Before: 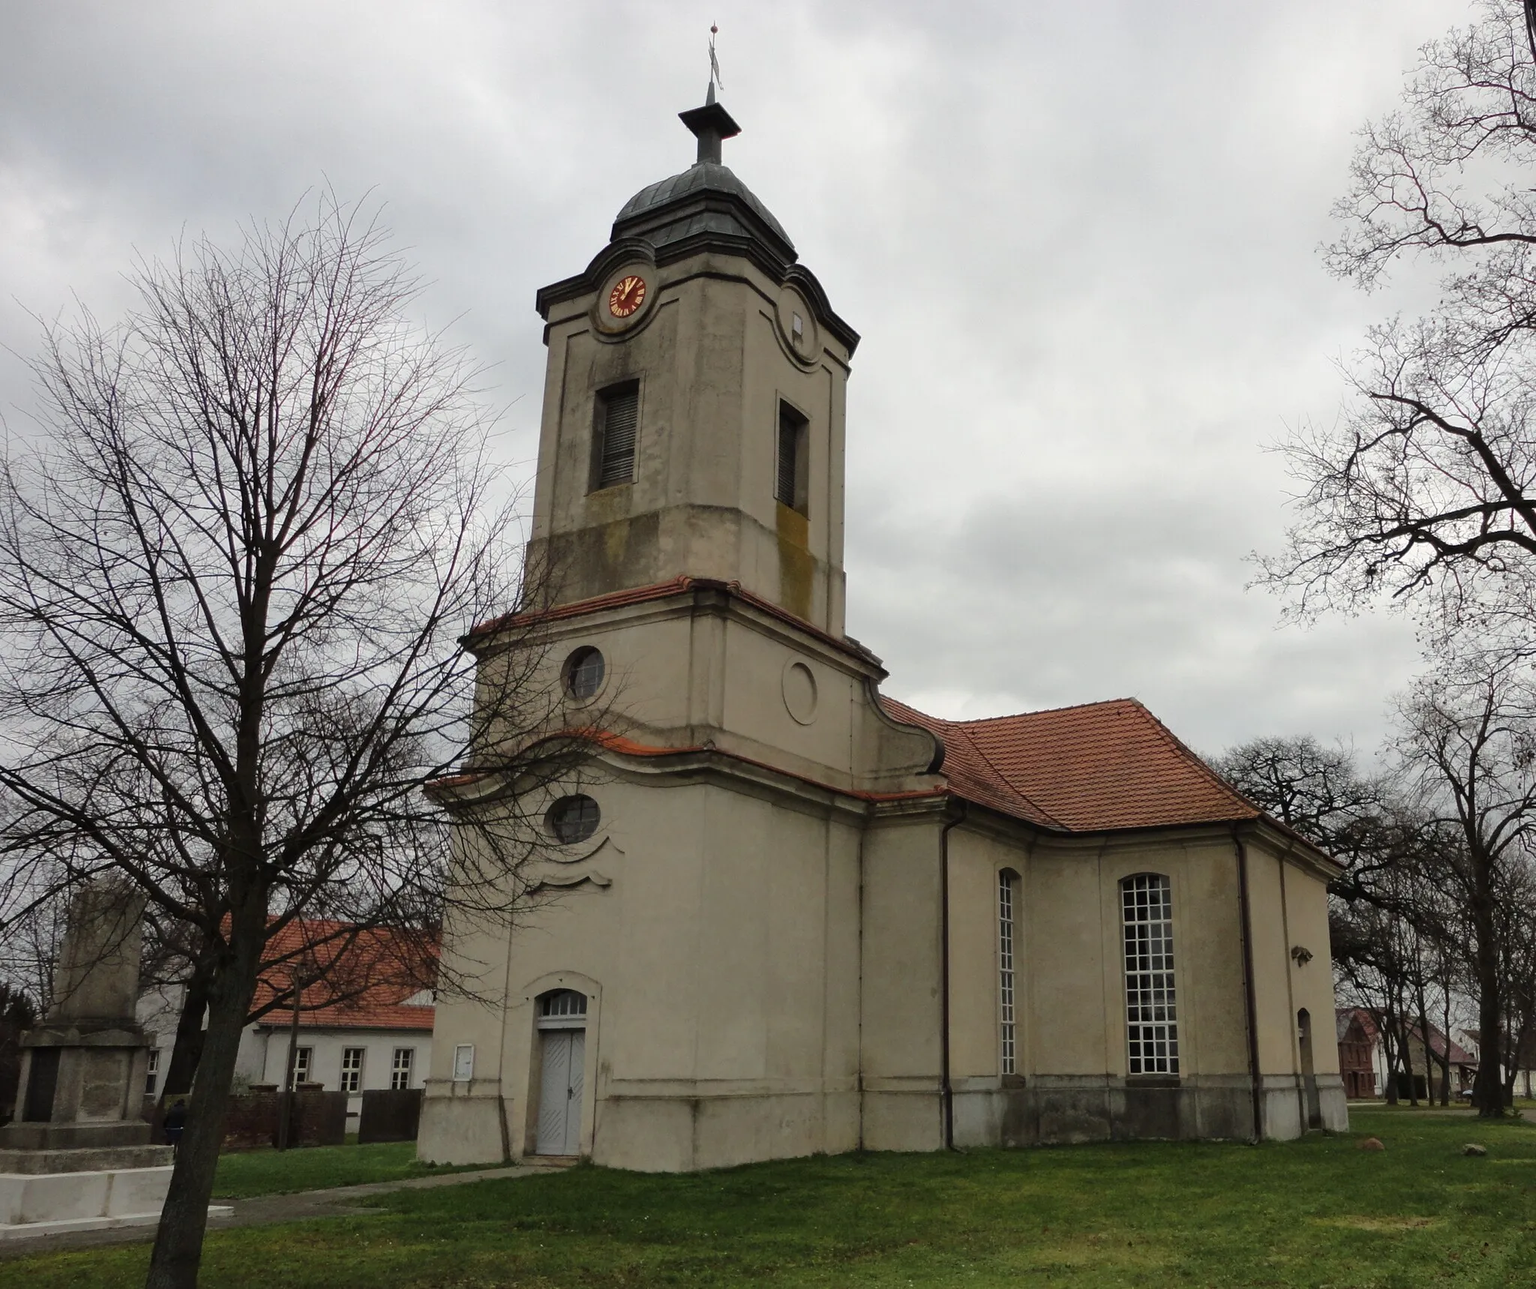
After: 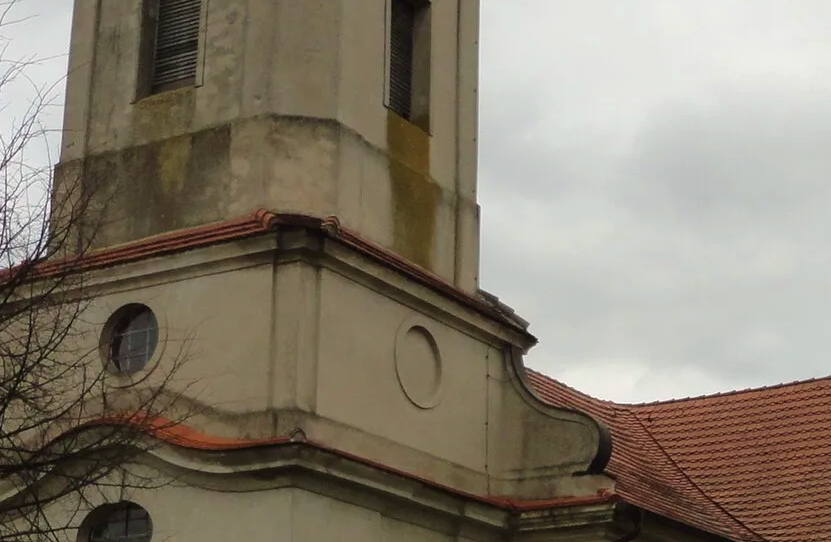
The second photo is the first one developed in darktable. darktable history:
crop: left 31.664%, top 32.49%, right 27.716%, bottom 35.951%
velvia: on, module defaults
